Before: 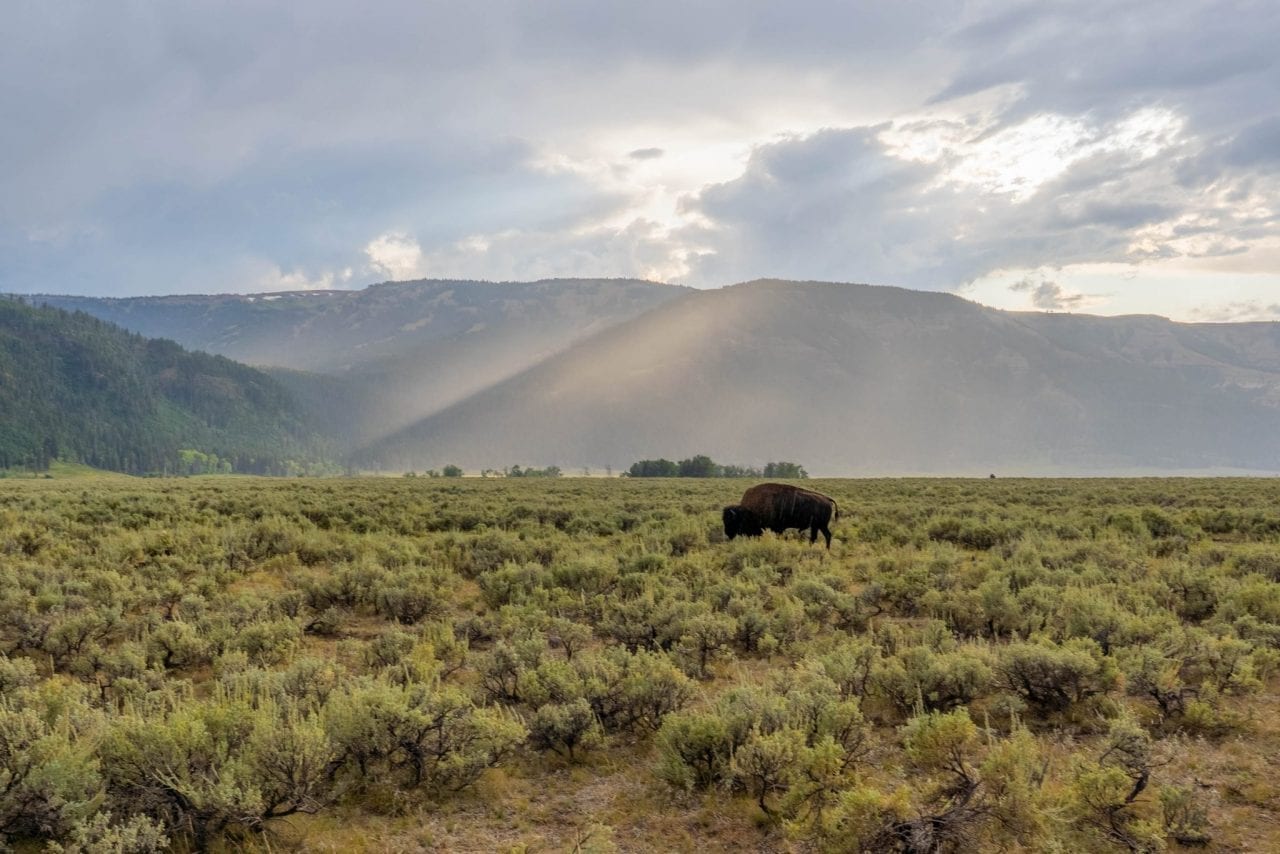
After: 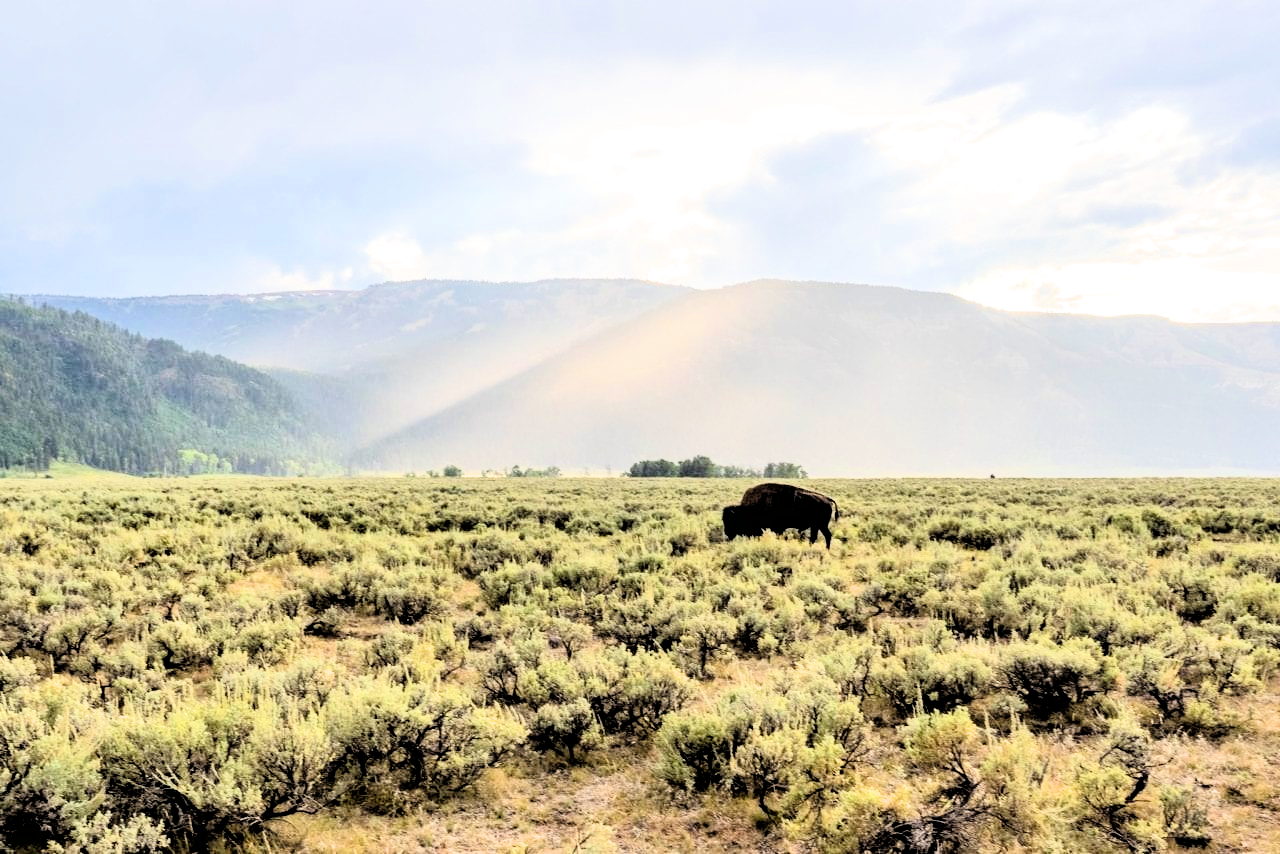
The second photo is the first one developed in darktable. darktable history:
filmic rgb: black relative exposure -3.49 EV, white relative exposure 2.26 EV, threshold 5.96 EV, hardness 3.41, iterations of high-quality reconstruction 10, enable highlight reconstruction true
tone equalizer: -7 EV 0.144 EV, -6 EV 0.602 EV, -5 EV 1.11 EV, -4 EV 1.35 EV, -3 EV 1.18 EV, -2 EV 0.6 EV, -1 EV 0.165 EV, edges refinement/feathering 500, mask exposure compensation -1.57 EV, preserve details no
